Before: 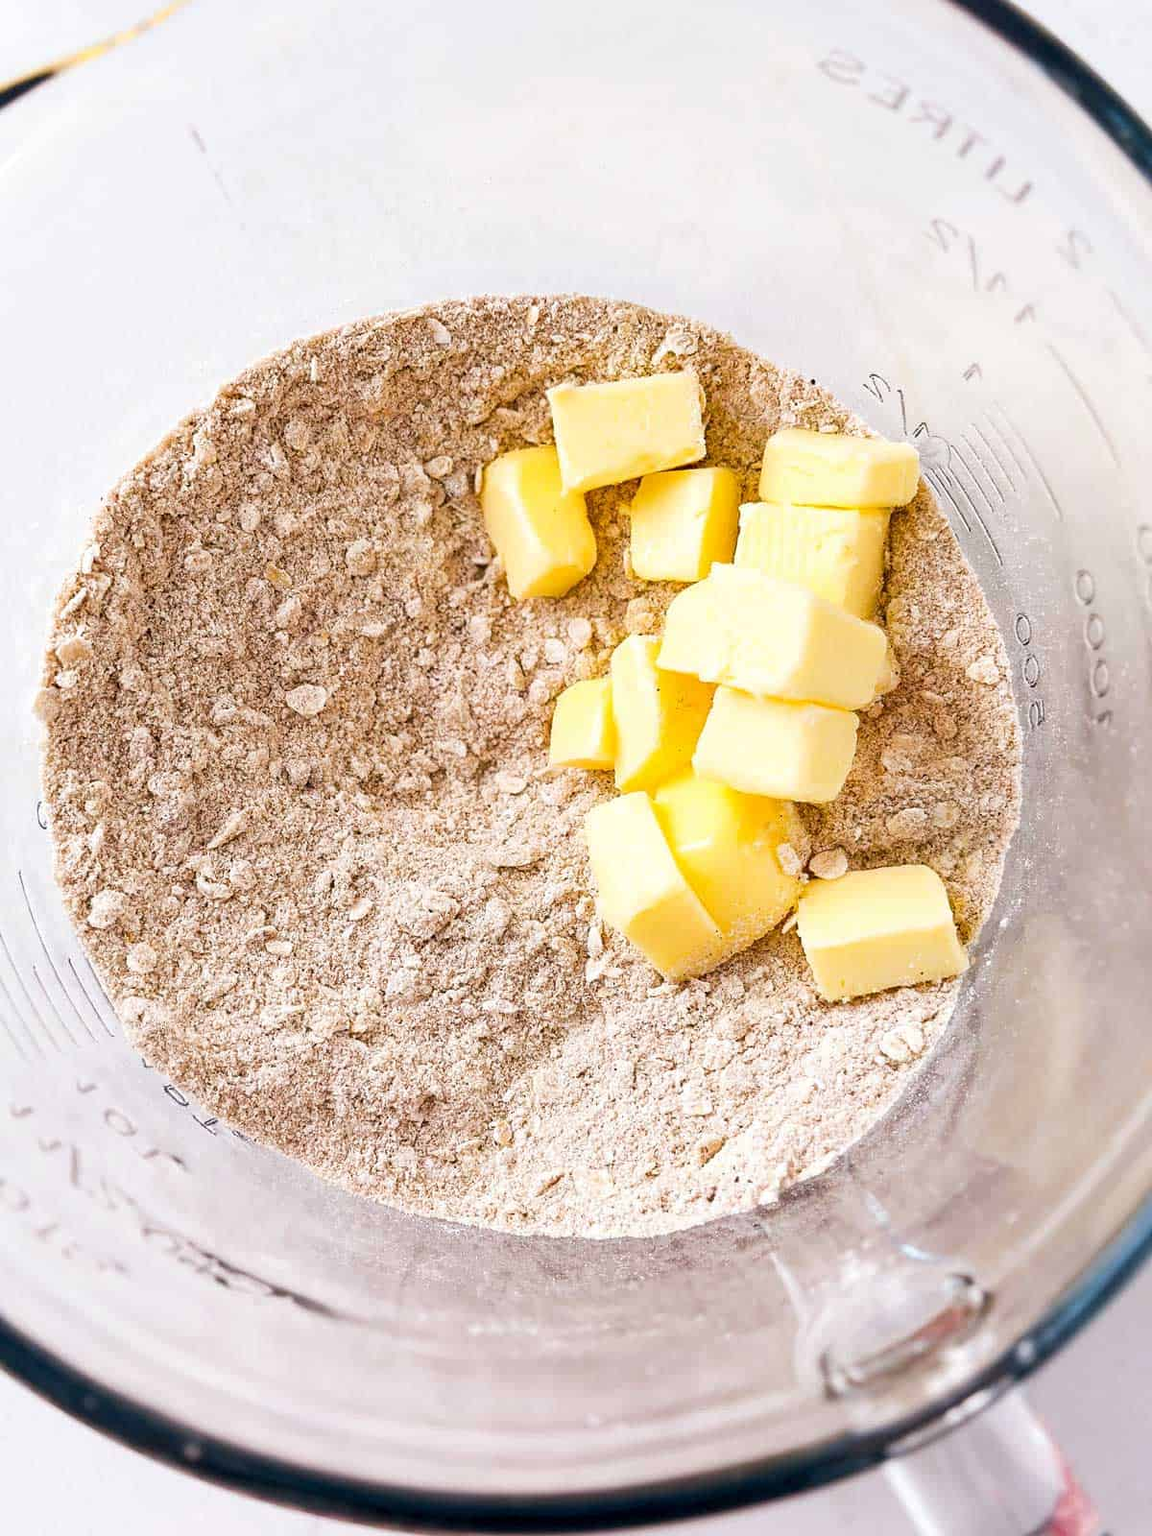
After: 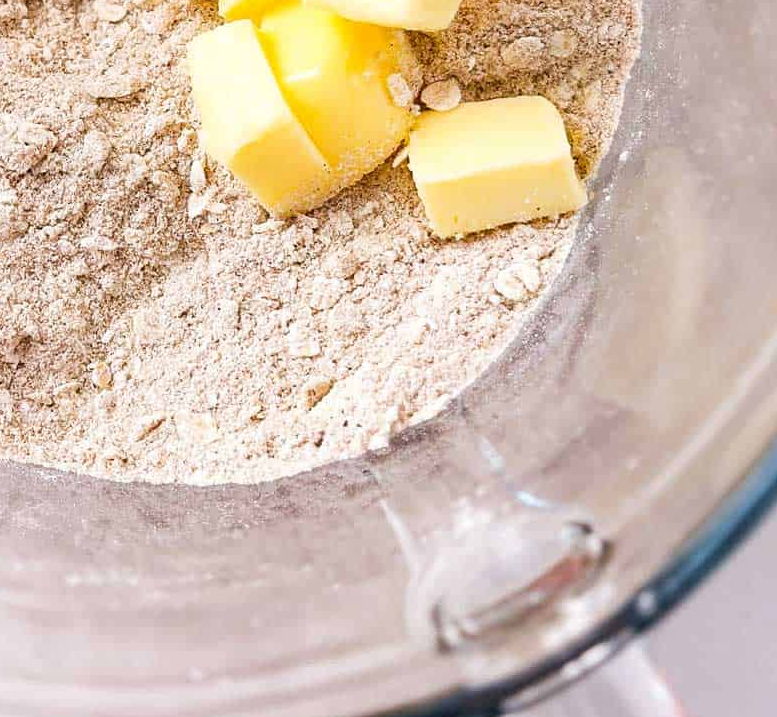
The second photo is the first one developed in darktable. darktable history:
crop and rotate: left 35.215%, top 50.374%, bottom 4.801%
